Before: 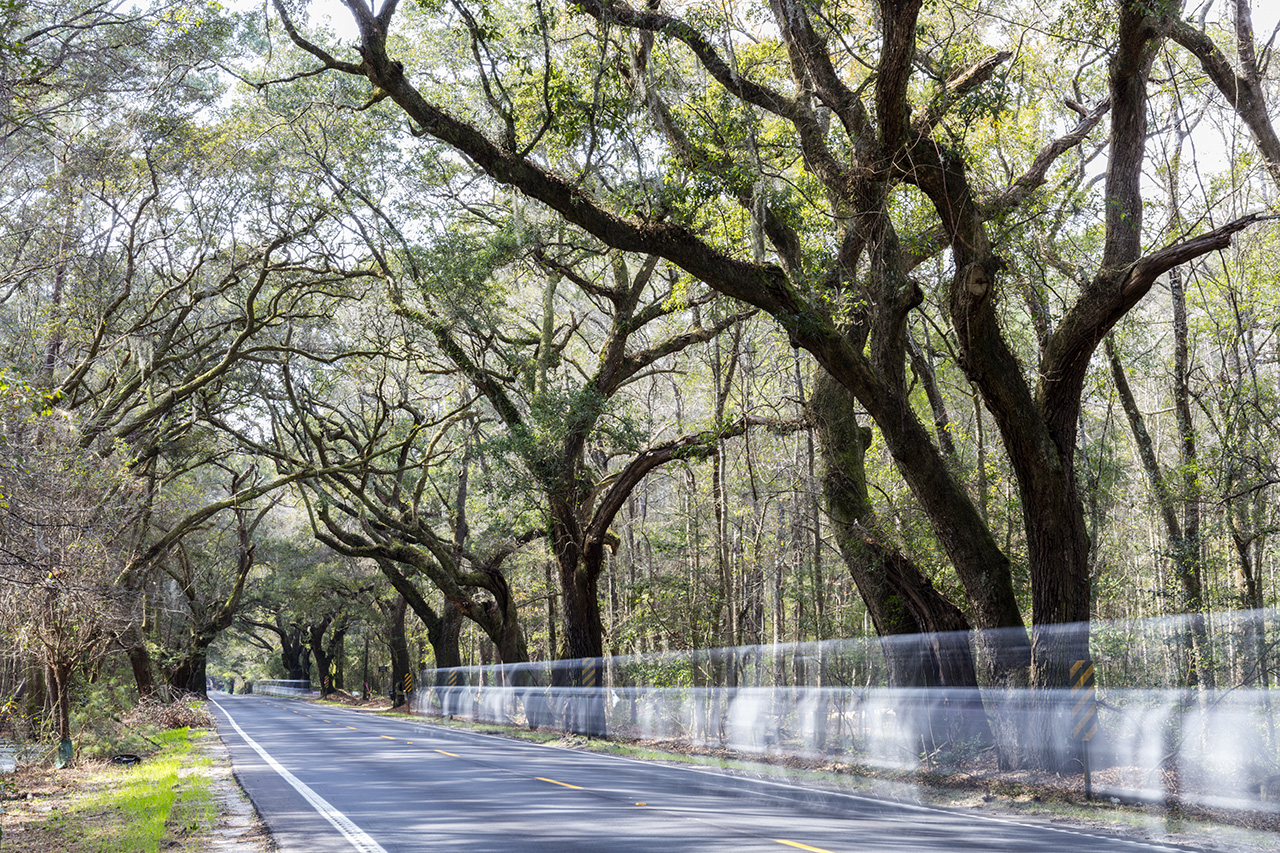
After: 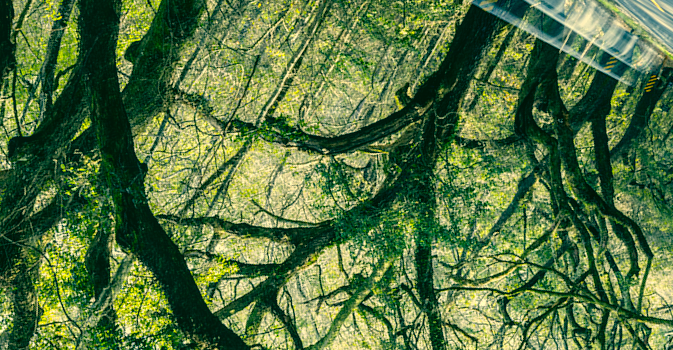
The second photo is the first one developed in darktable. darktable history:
color correction: highlights a* 2.19, highlights b* 34.63, shadows a* -36.53, shadows b* -5.93
crop and rotate: angle 148.29°, left 9.208%, top 15.631%, right 4.497%, bottom 17.1%
local contrast: on, module defaults
